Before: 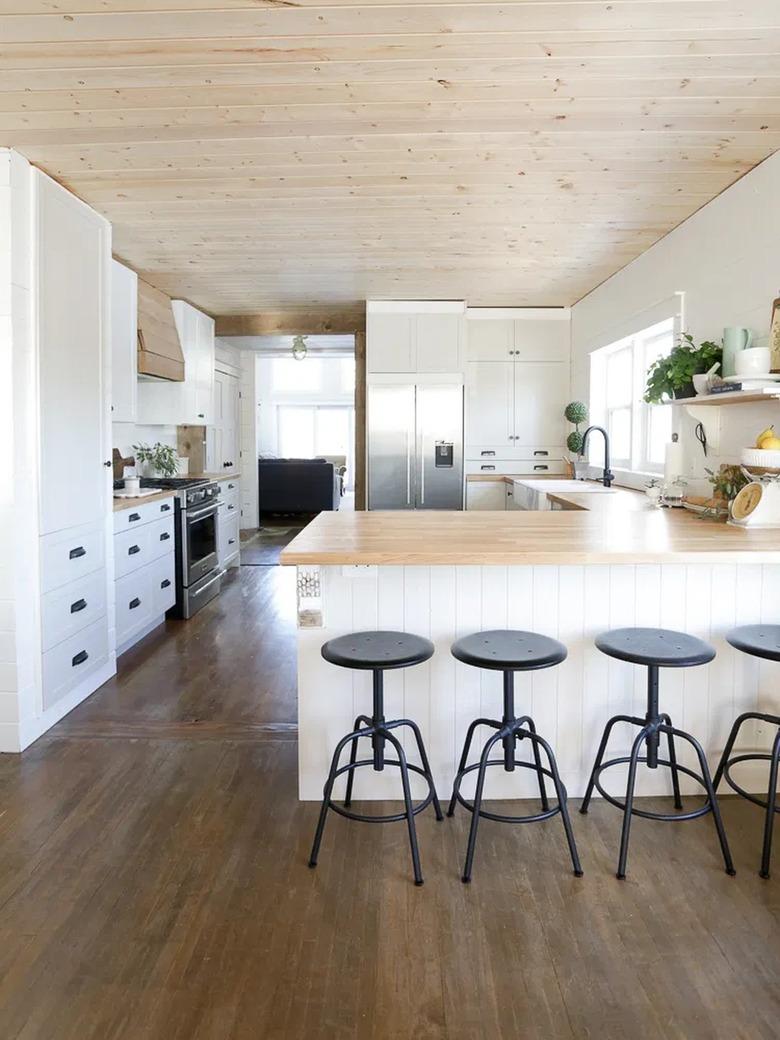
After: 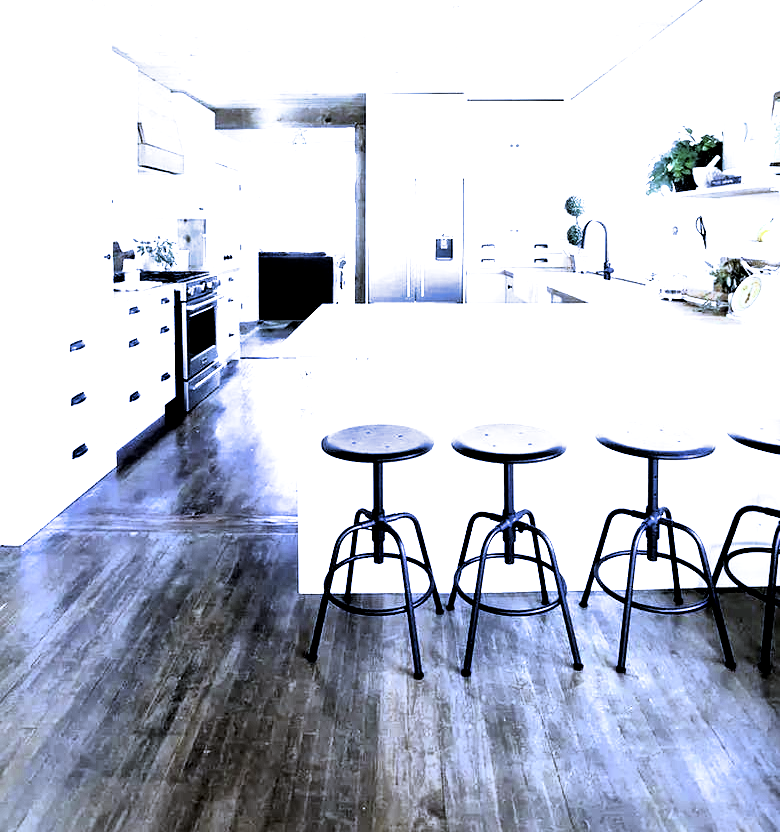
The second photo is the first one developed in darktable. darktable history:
white balance: red 0.766, blue 1.537
local contrast: mode bilateral grid, contrast 50, coarseness 50, detail 150%, midtone range 0.2
rgb curve: curves: ch0 [(0, 0) (0.21, 0.15) (0.24, 0.21) (0.5, 0.75) (0.75, 0.96) (0.89, 0.99) (1, 1)]; ch1 [(0, 0.02) (0.21, 0.13) (0.25, 0.2) (0.5, 0.67) (0.75, 0.9) (0.89, 0.97) (1, 1)]; ch2 [(0, 0.02) (0.21, 0.13) (0.25, 0.2) (0.5, 0.67) (0.75, 0.9) (0.89, 0.97) (1, 1)], compensate middle gray true
filmic rgb: black relative exposure -3.63 EV, white relative exposure 2.16 EV, hardness 3.62
crop and rotate: top 19.998%
